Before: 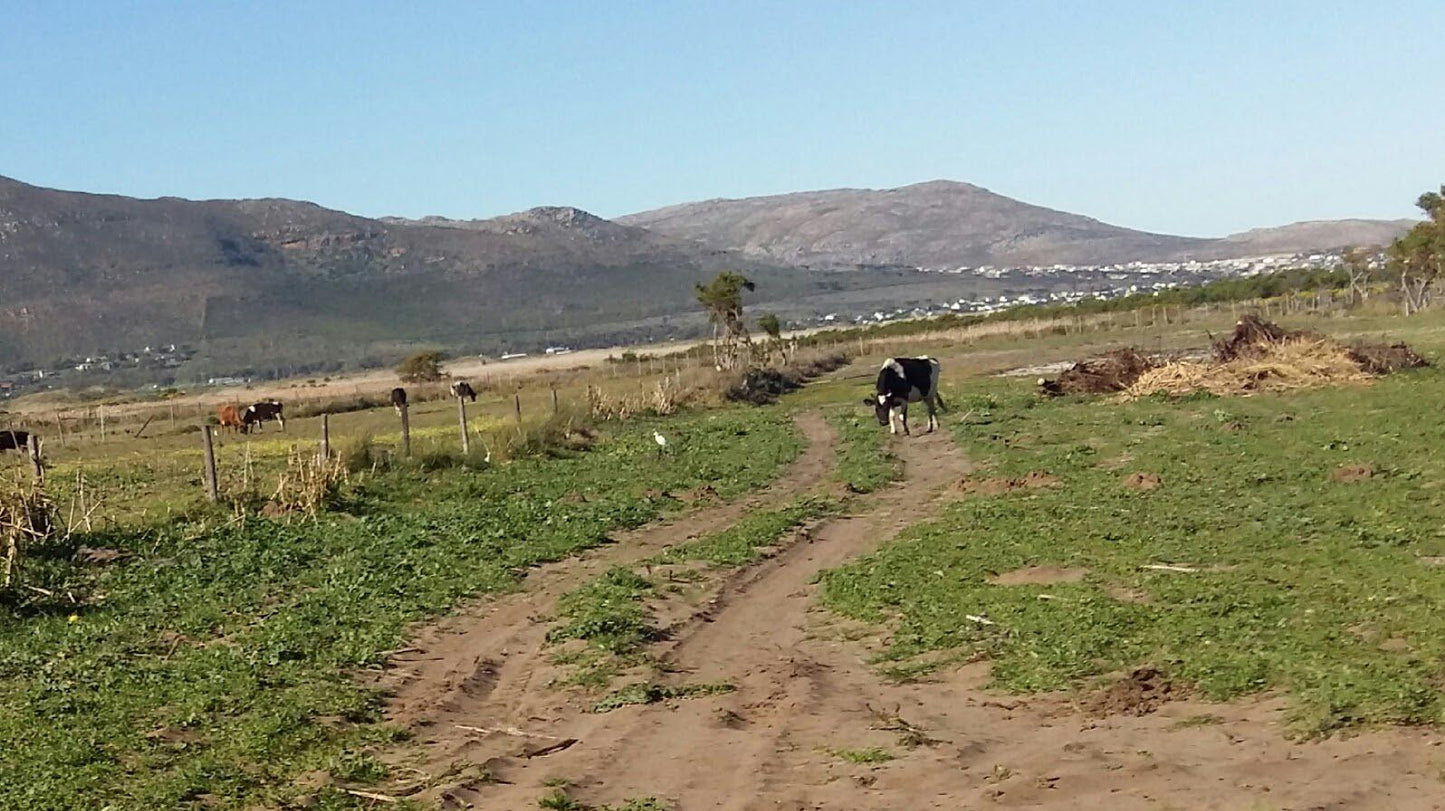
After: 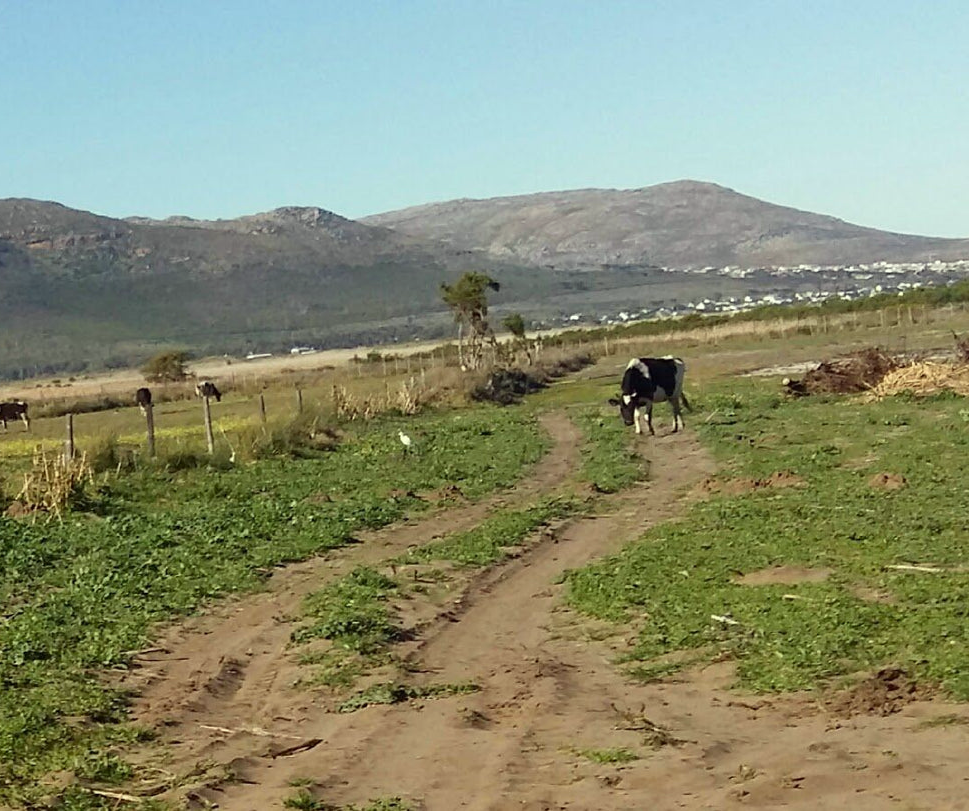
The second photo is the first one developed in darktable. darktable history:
color correction: highlights a* -4.27, highlights b* 6.37
crop and rotate: left 17.713%, right 15.21%
